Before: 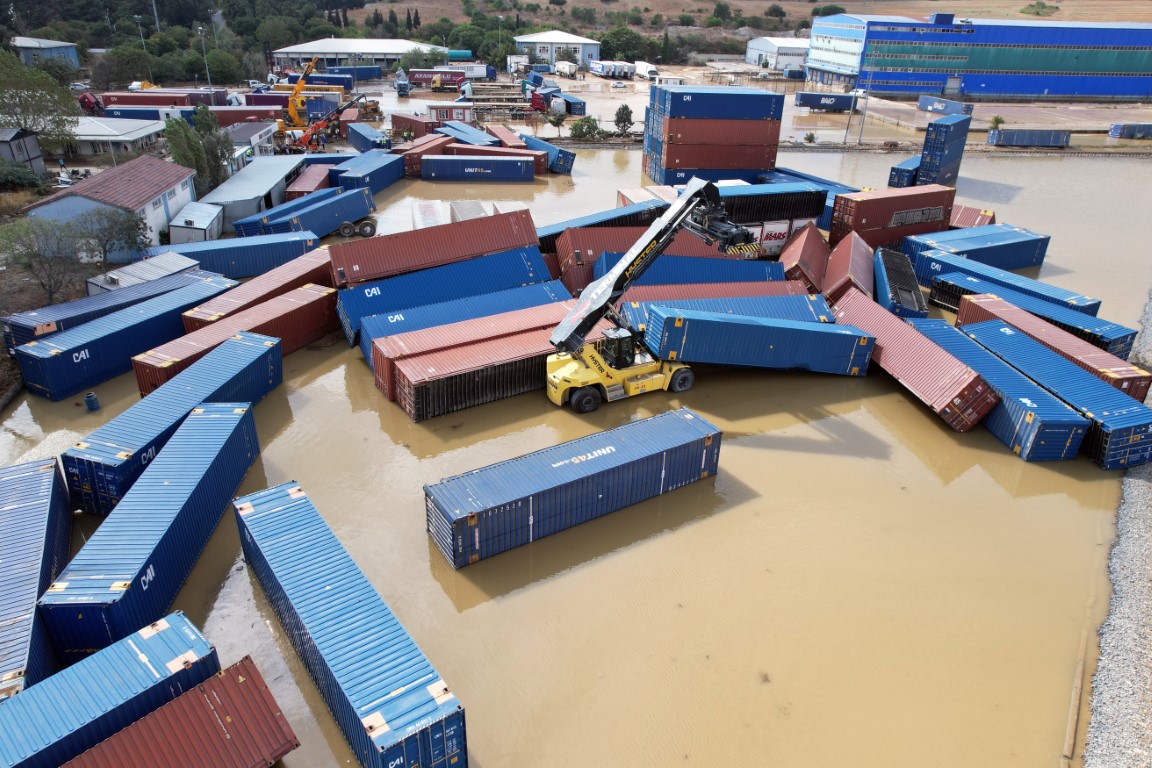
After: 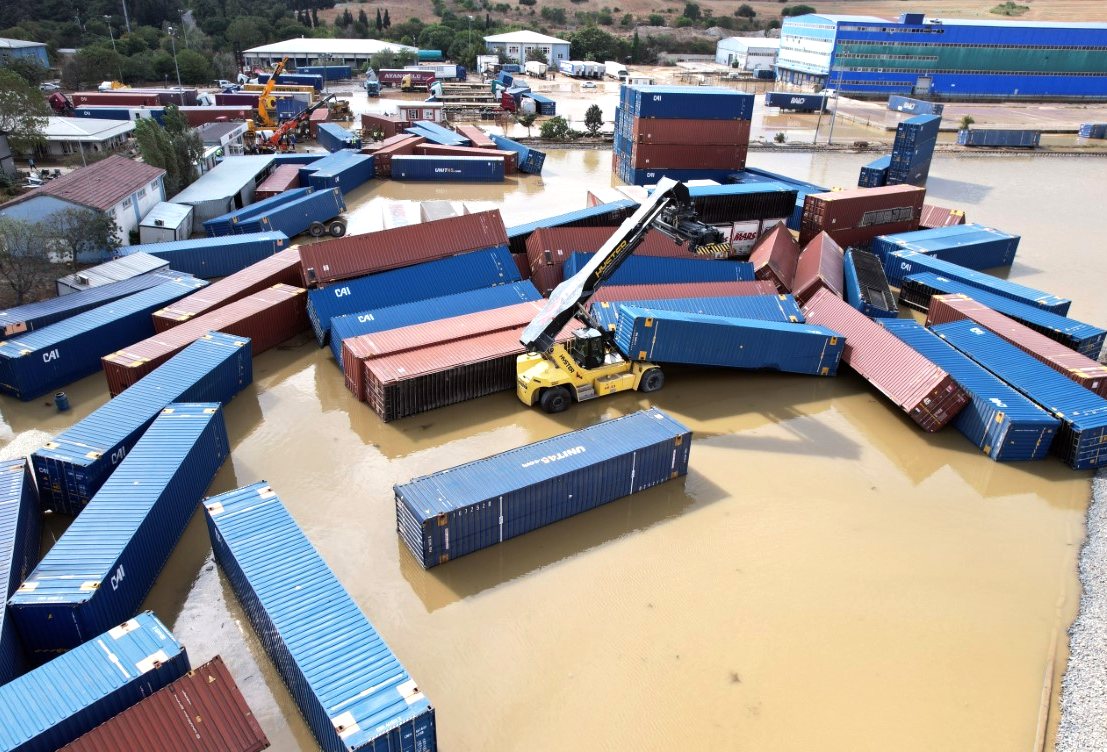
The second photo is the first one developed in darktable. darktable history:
crop and rotate: left 2.628%, right 1.205%, bottom 2.052%
tone equalizer: -8 EV -0.392 EV, -7 EV -0.398 EV, -6 EV -0.297 EV, -5 EV -0.227 EV, -3 EV 0.239 EV, -2 EV 0.33 EV, -1 EV 0.389 EV, +0 EV 0.412 EV, edges refinement/feathering 500, mask exposure compensation -1.57 EV, preserve details no
